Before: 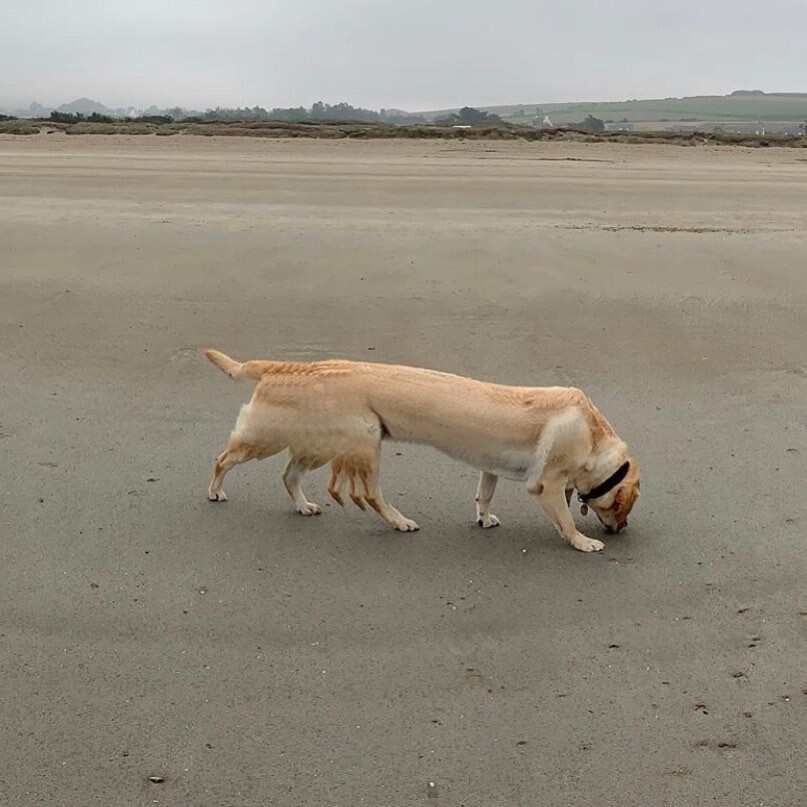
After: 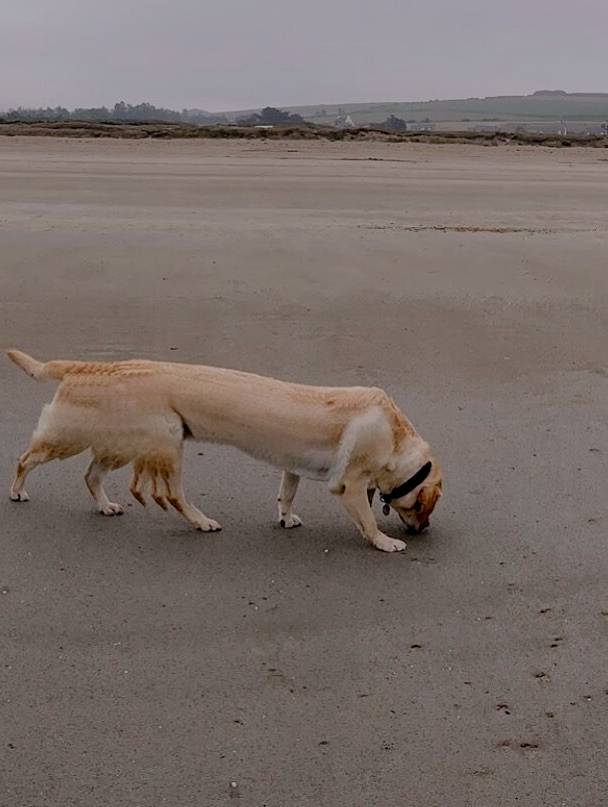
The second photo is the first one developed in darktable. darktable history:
filmic rgb: middle gray luminance 30%, black relative exposure -9 EV, white relative exposure 7 EV, threshold 6 EV, target black luminance 0%, hardness 2.94, latitude 2.04%, contrast 0.963, highlights saturation mix 5%, shadows ↔ highlights balance 12.16%, add noise in highlights 0, preserve chrominance no, color science v3 (2019), use custom middle-gray values true, iterations of high-quality reconstruction 0, contrast in highlights soft, enable highlight reconstruction true
crop and rotate: left 24.6%
white balance: red 1.05, blue 1.072
